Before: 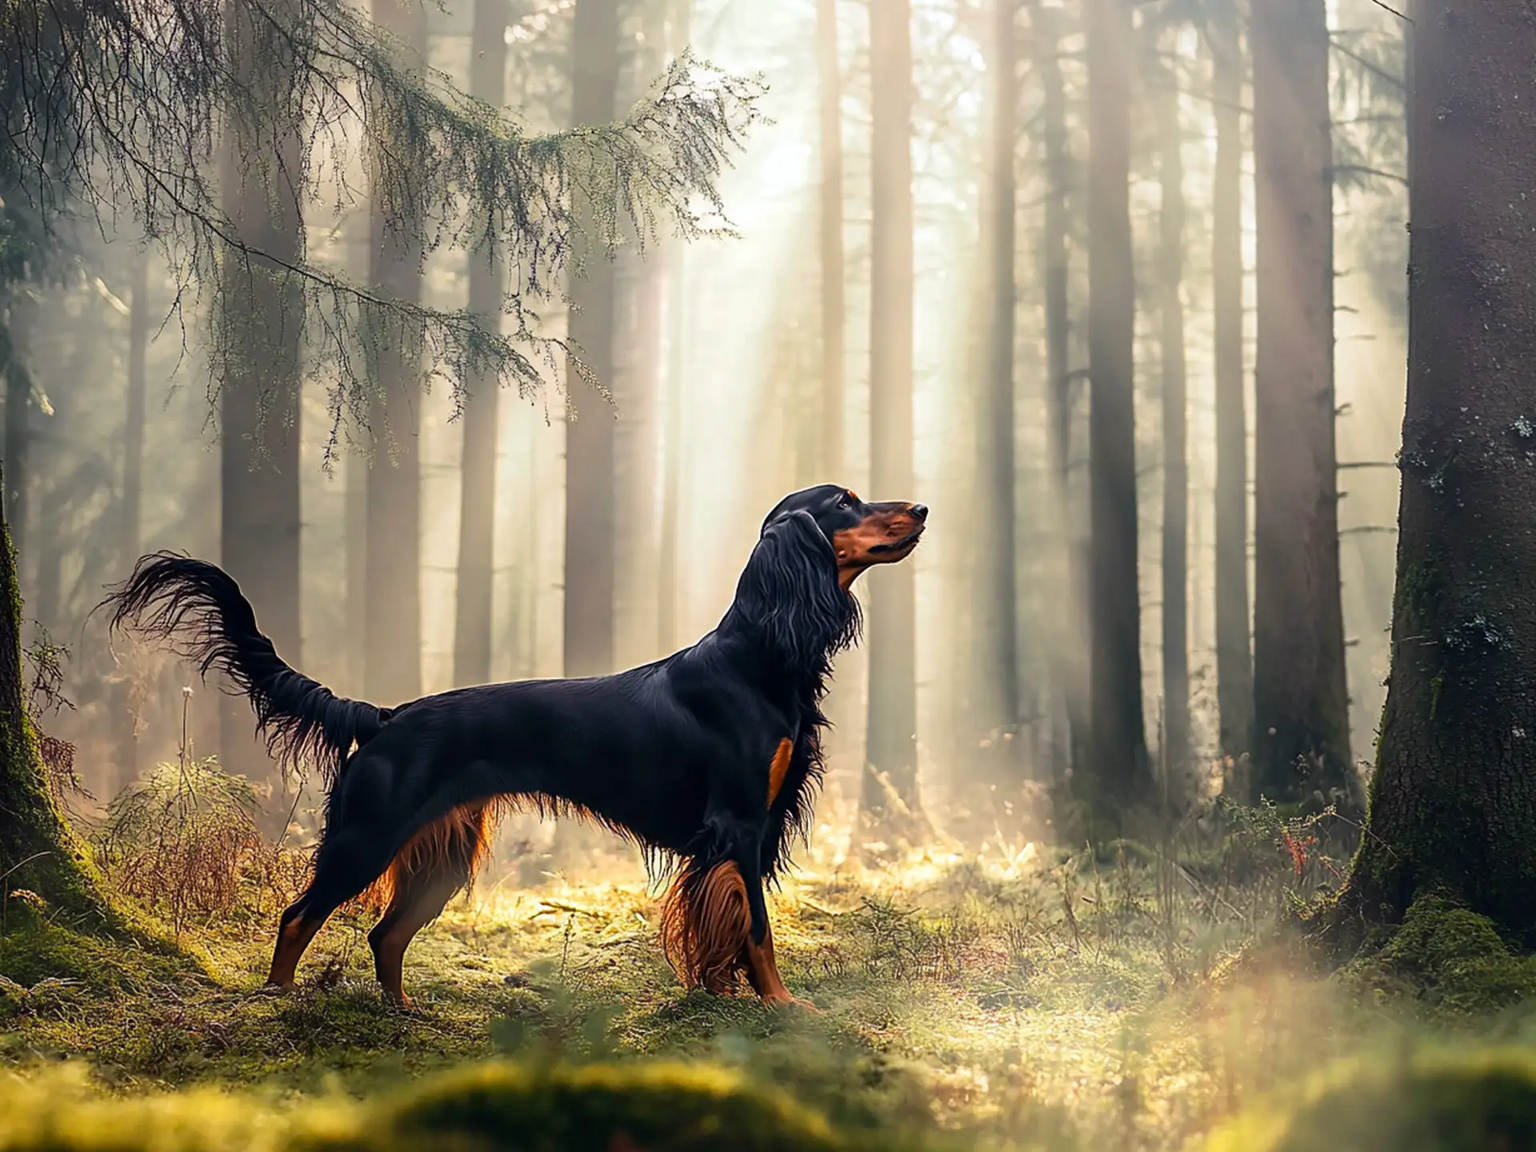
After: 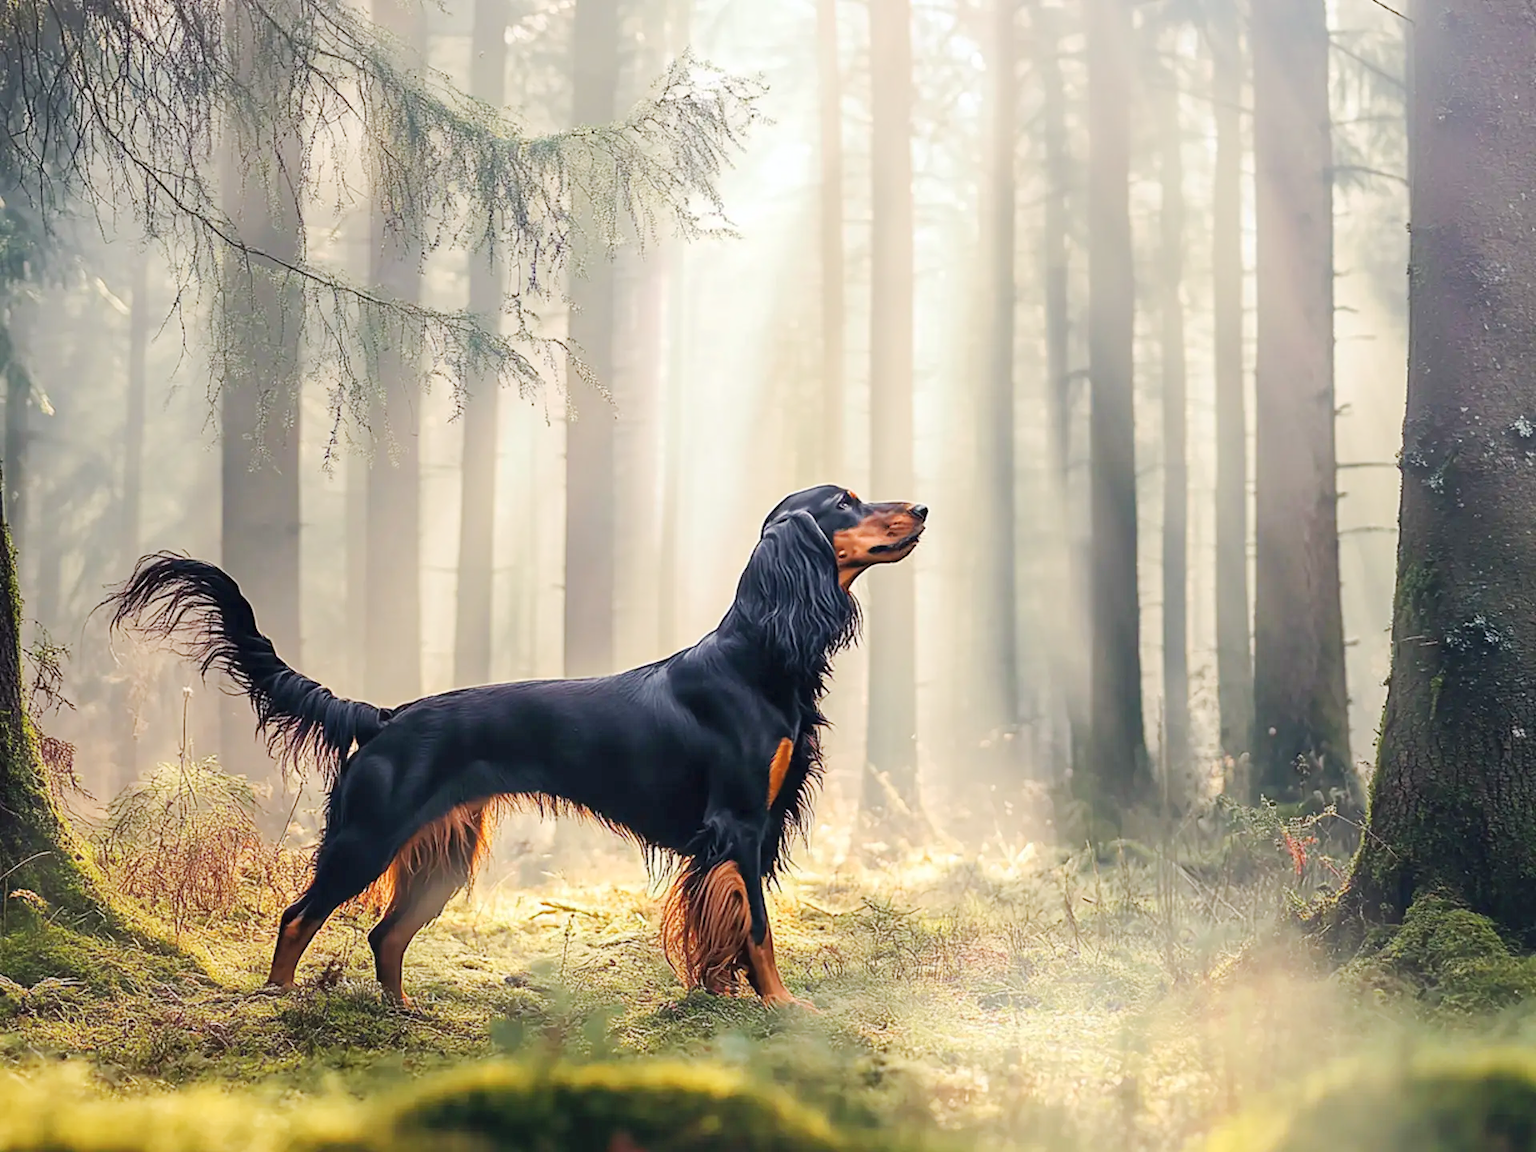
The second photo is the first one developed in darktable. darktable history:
base curve: curves: ch0 [(0, 0) (0.158, 0.273) (0.879, 0.895) (1, 1)], preserve colors none
contrast brightness saturation: brightness 0.131
